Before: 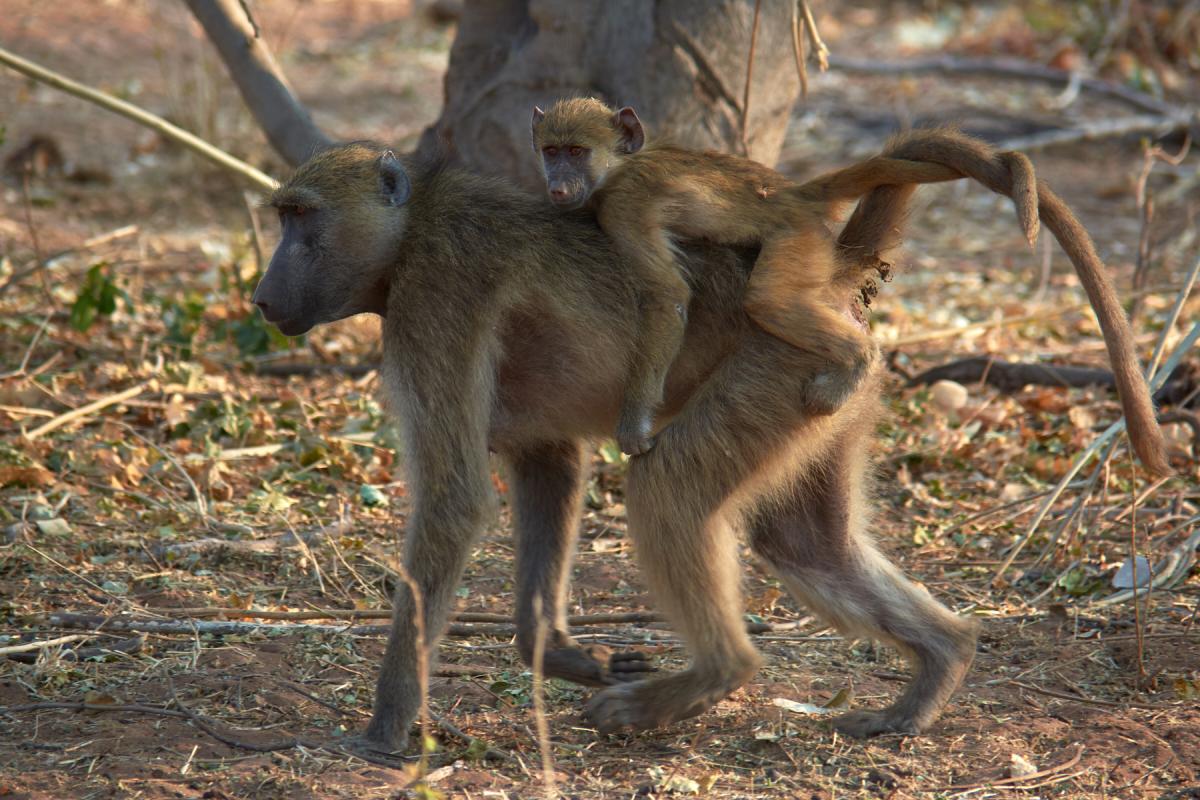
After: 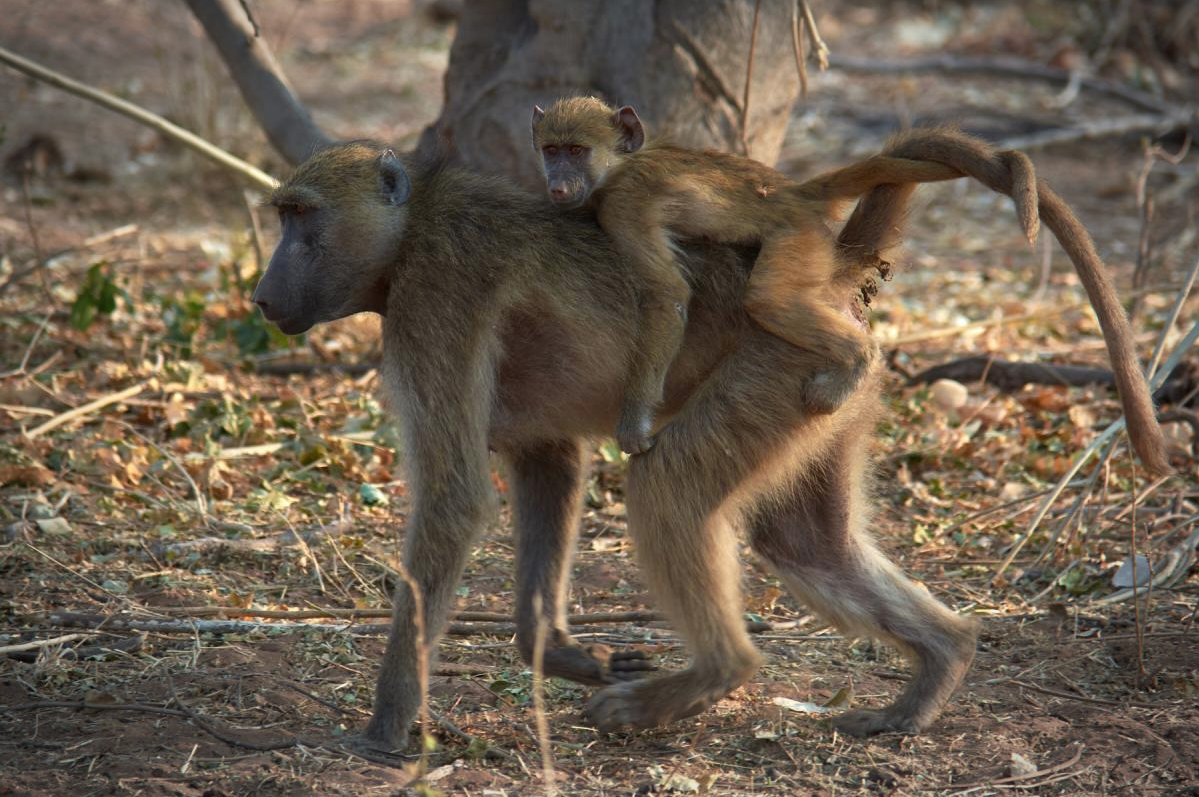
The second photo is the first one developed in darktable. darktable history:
crop: top 0.228%, bottom 0.145%
vignetting: automatic ratio true, unbound false
contrast brightness saturation: saturation -0.046
